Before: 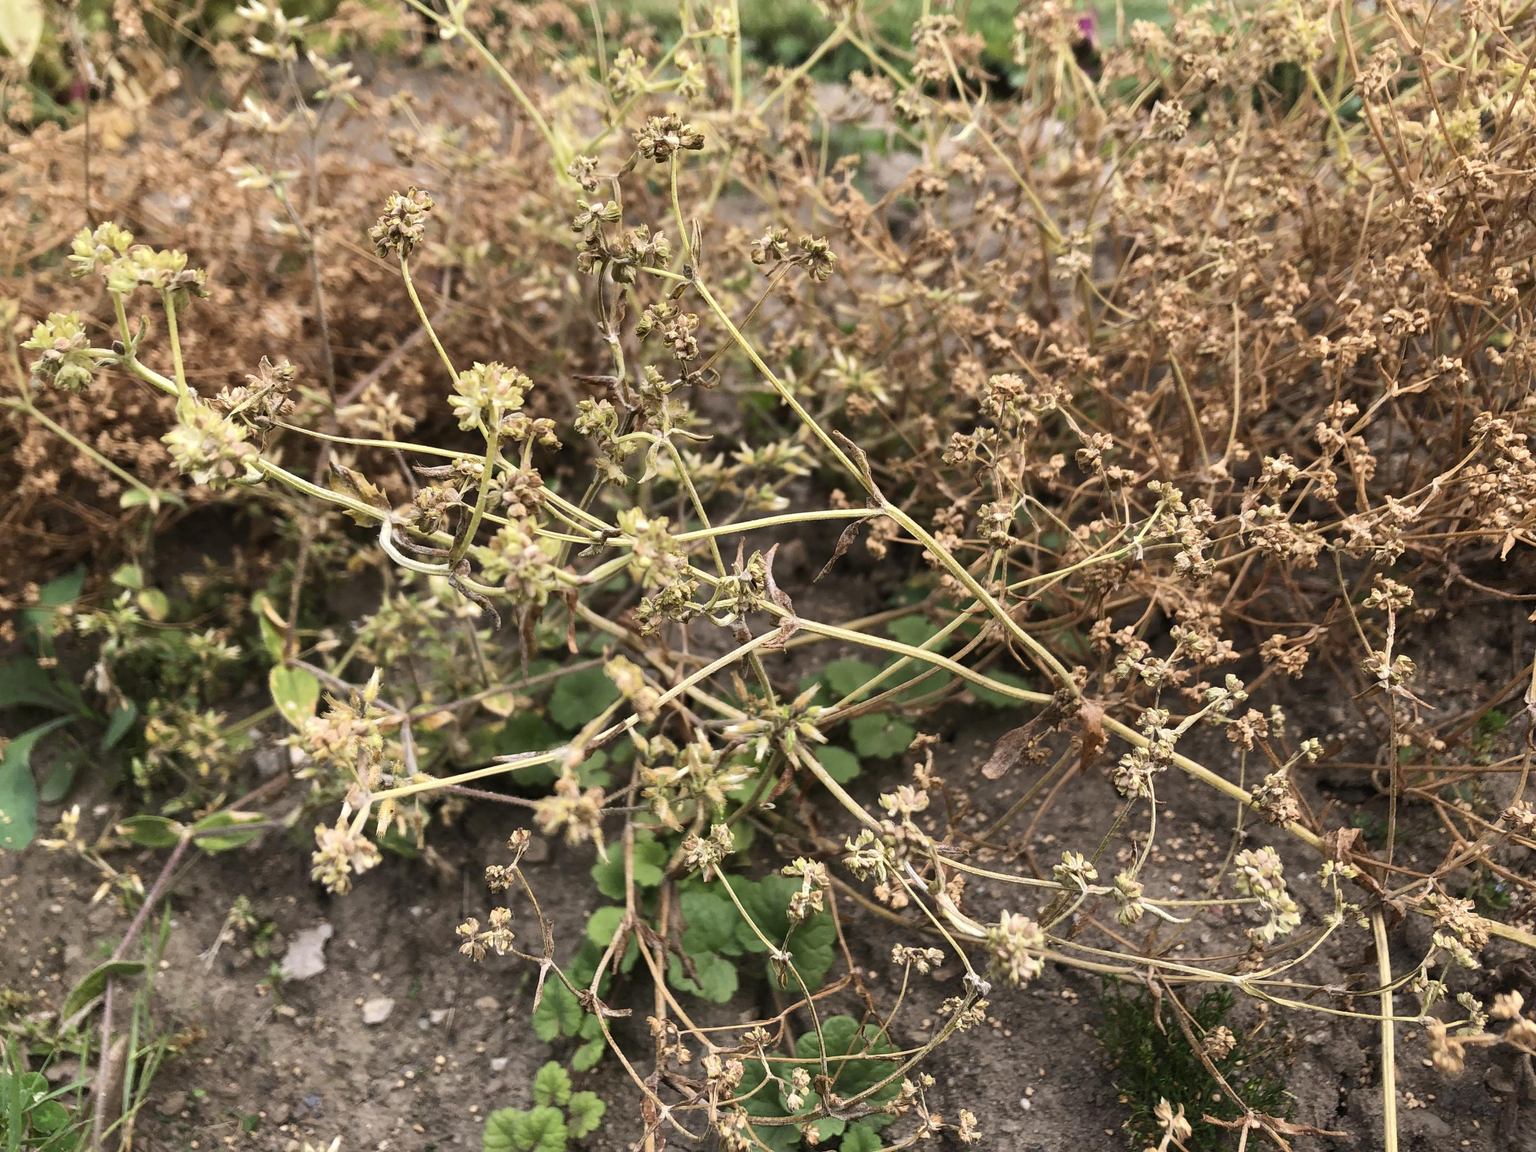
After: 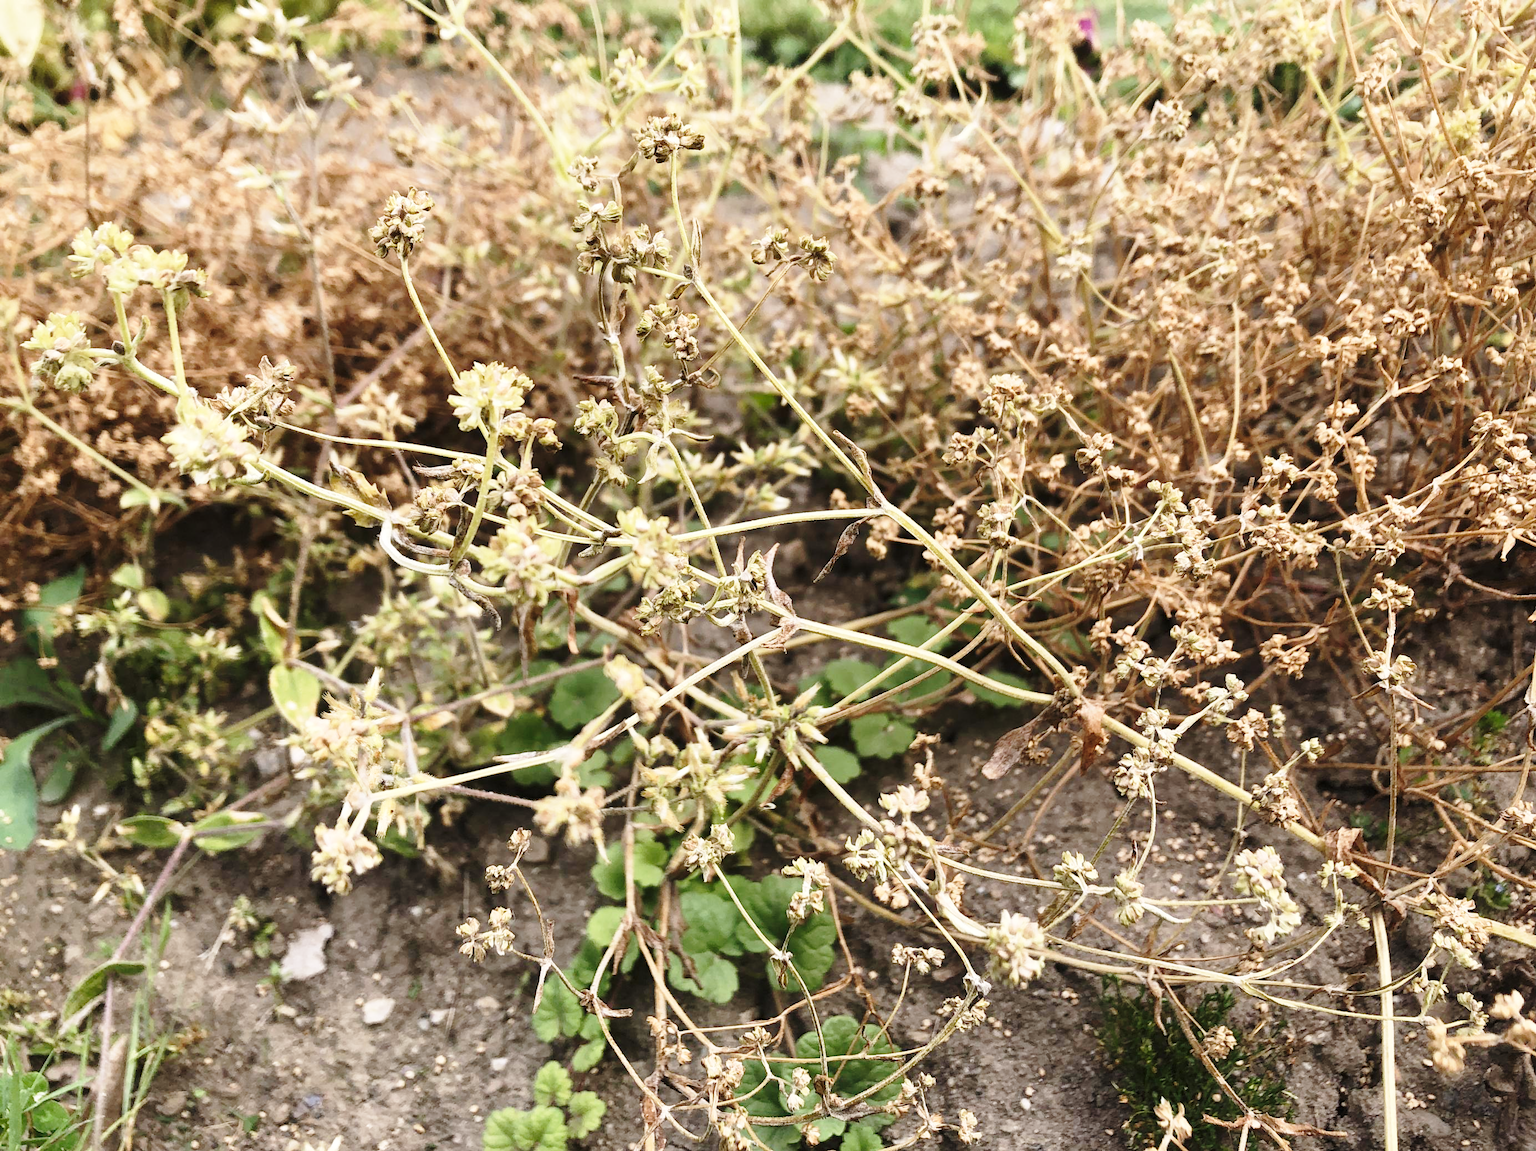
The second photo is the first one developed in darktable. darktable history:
base curve: curves: ch0 [(0, 0) (0.028, 0.03) (0.121, 0.232) (0.46, 0.748) (0.859, 0.968) (1, 1)], preserve colors none
tone equalizer: mask exposure compensation -0.5 EV
